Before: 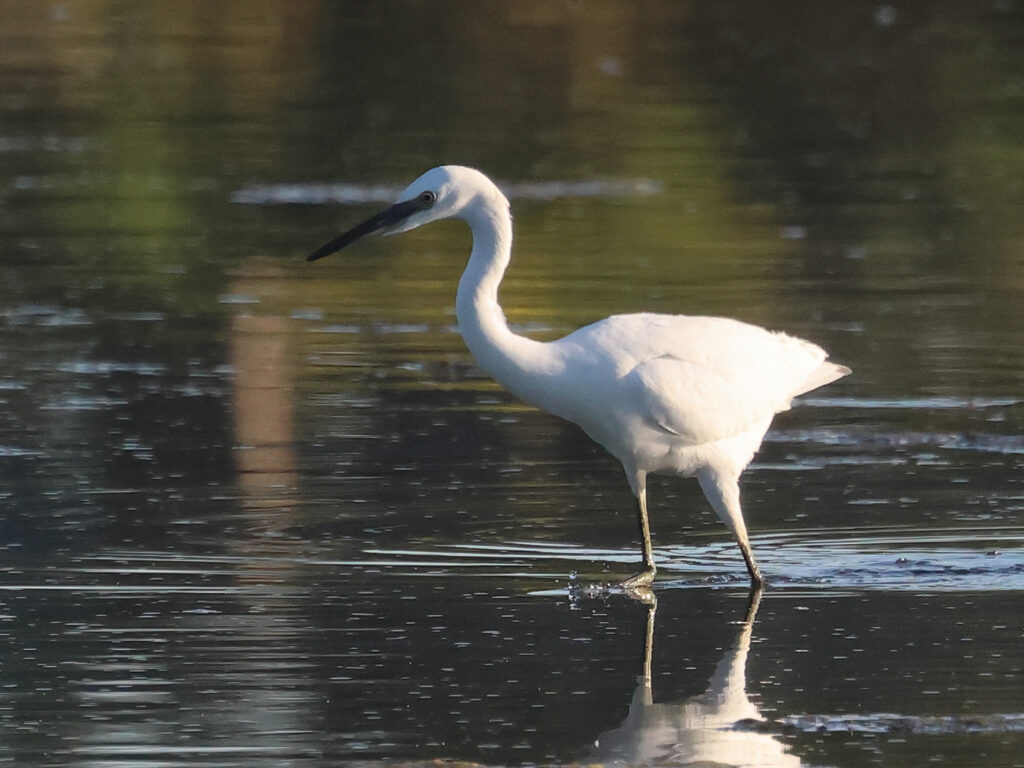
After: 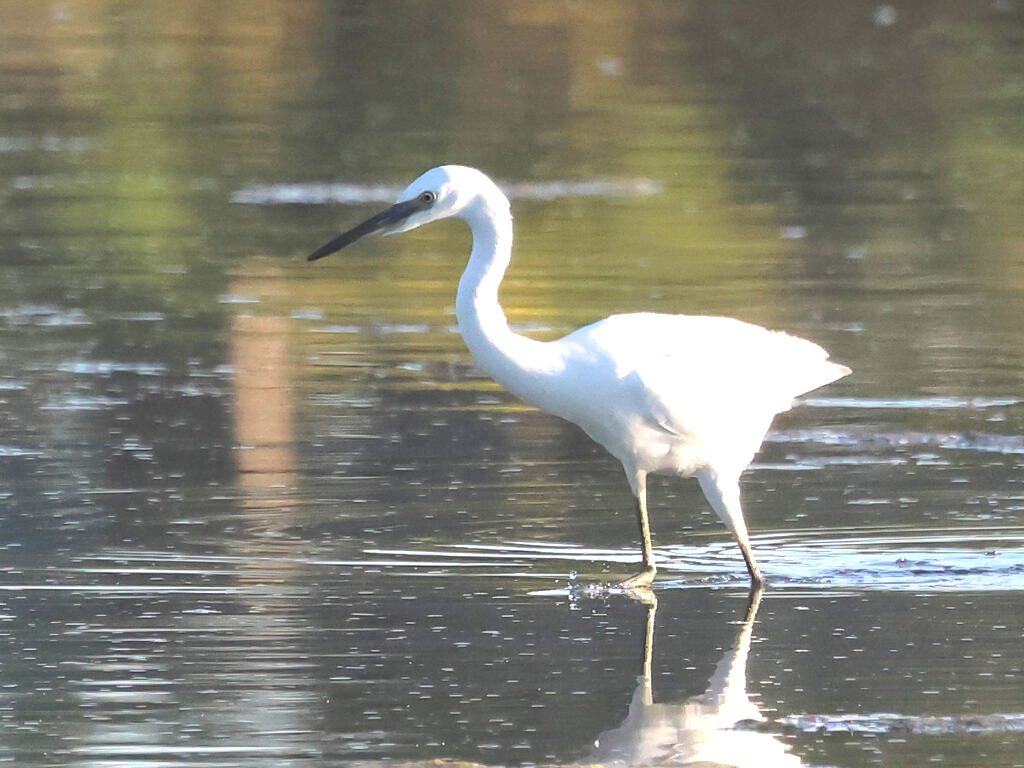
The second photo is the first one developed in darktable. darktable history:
exposure: exposure 1.2 EV, compensate highlight preservation false
contrast brightness saturation: brightness 0.15
tone equalizer: on, module defaults
